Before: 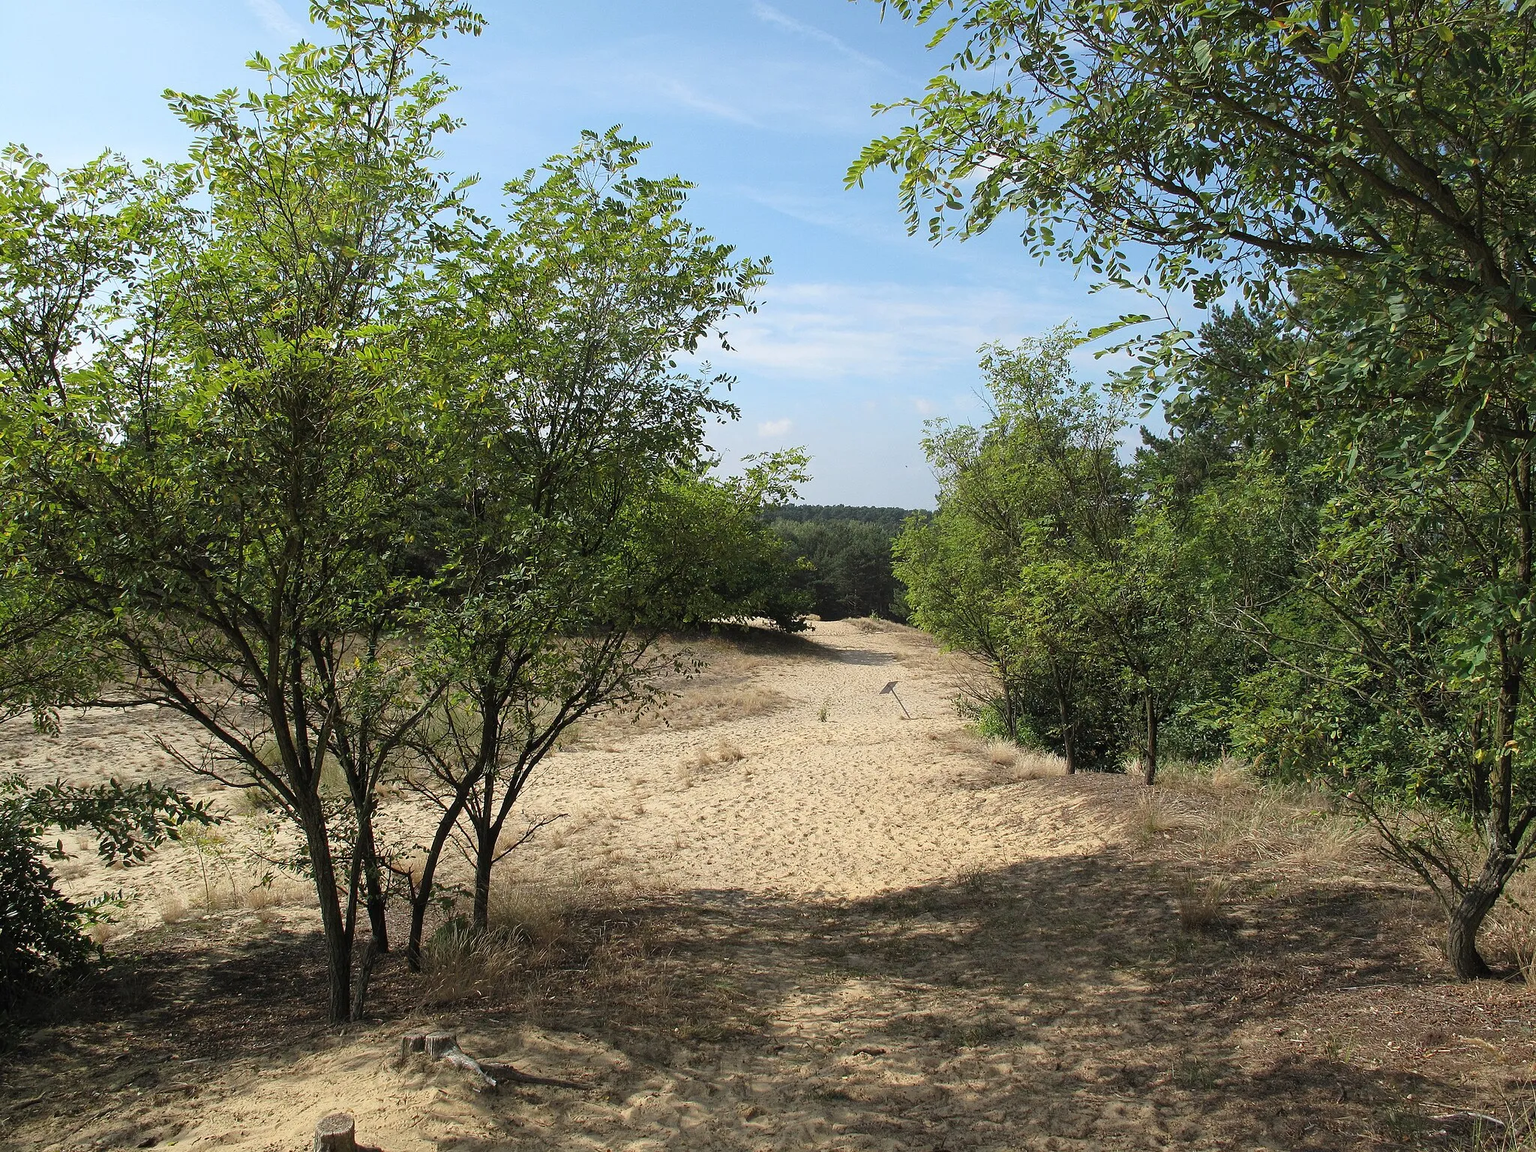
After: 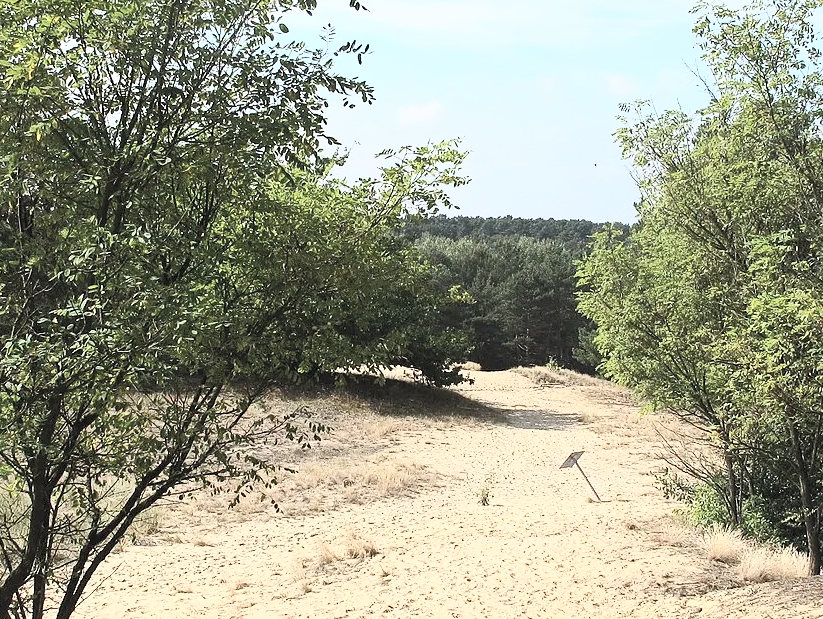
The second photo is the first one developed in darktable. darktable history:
contrast equalizer: octaves 7, y [[0.5, 0.502, 0.506, 0.511, 0.52, 0.537], [0.5 ×6], [0.505, 0.509, 0.518, 0.534, 0.553, 0.561], [0 ×6], [0 ×6]]
crop: left 29.956%, top 29.814%, right 29.849%, bottom 29.849%
haze removal: compatibility mode true, adaptive false
contrast brightness saturation: contrast 0.433, brightness 0.555, saturation -0.186
